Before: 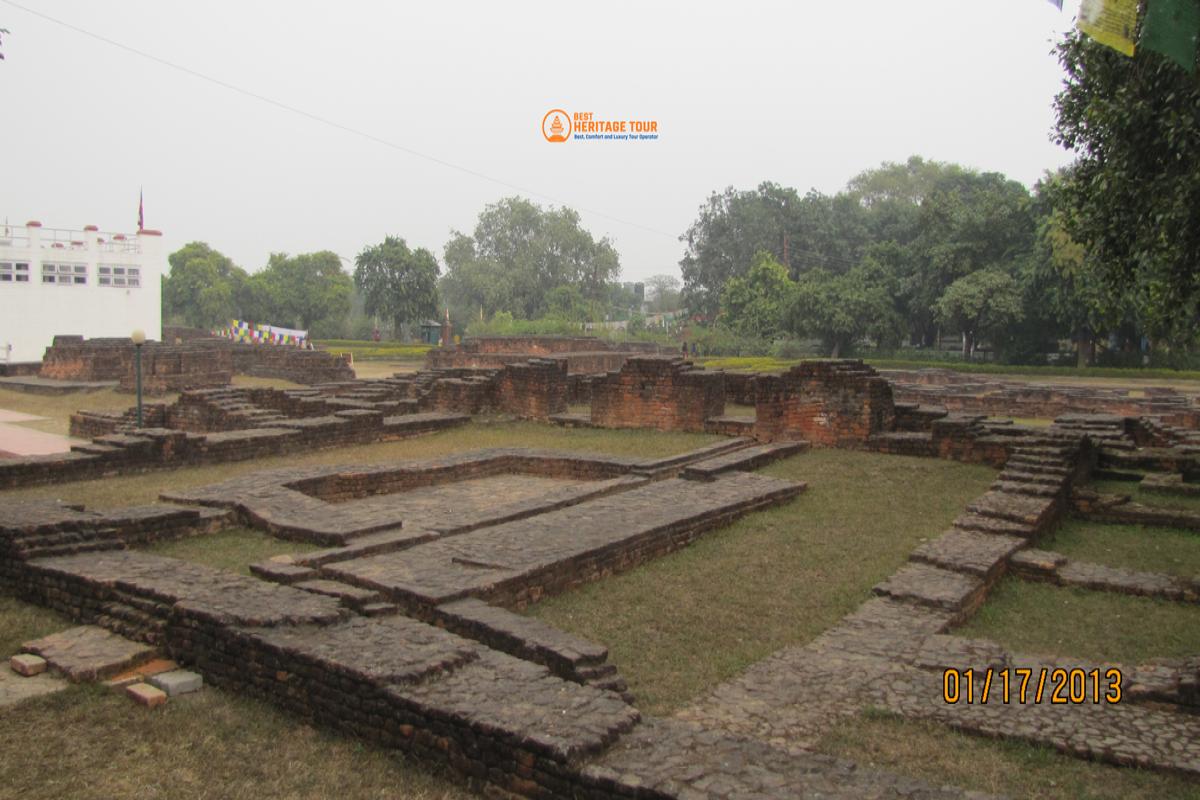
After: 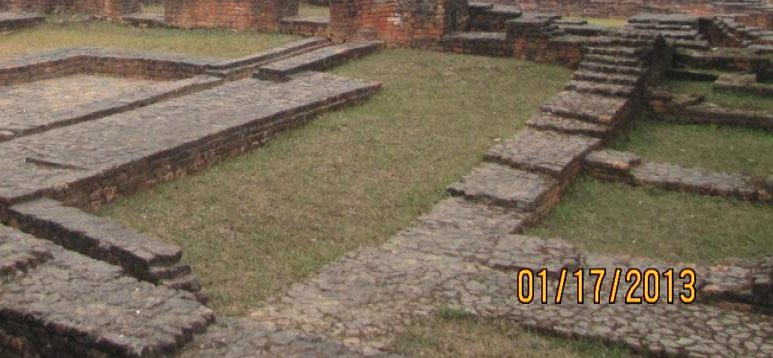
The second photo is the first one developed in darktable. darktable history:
exposure: exposure 0.6 EV, compensate highlight preservation false
color correction: highlights a* -0.137, highlights b* -5.91, shadows a* -0.137, shadows b* -0.137
crop and rotate: left 35.509%, top 50.238%, bottom 4.934%
